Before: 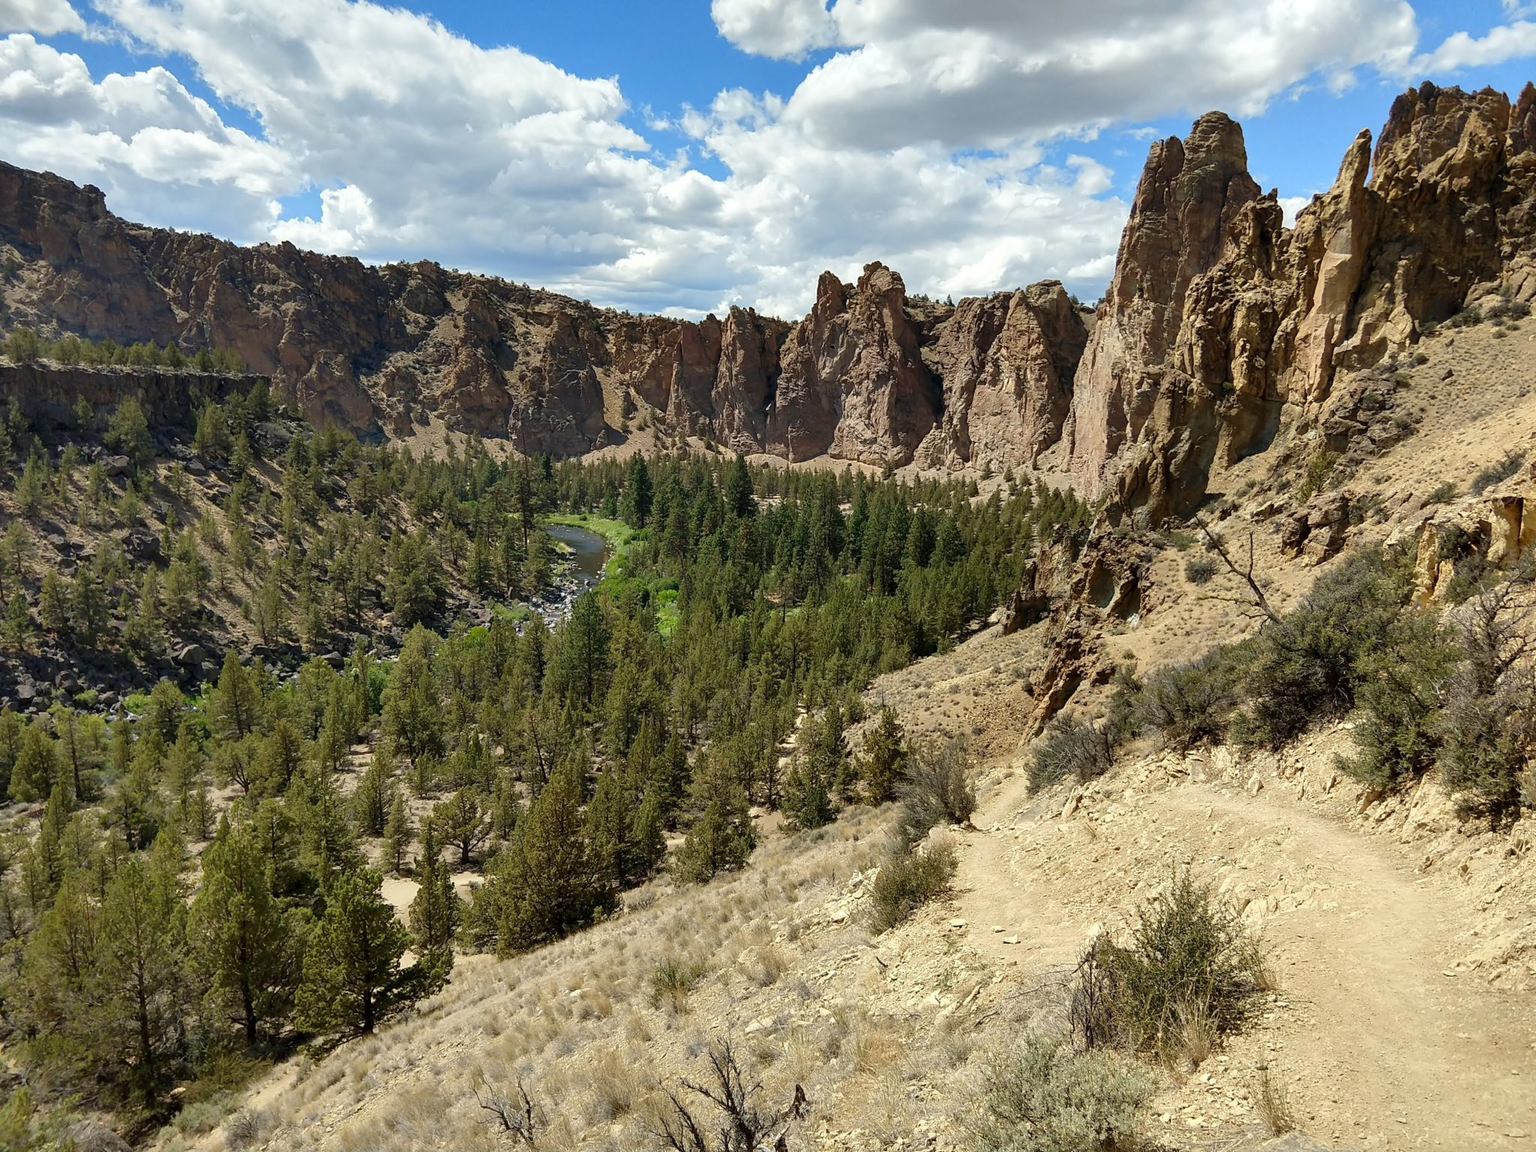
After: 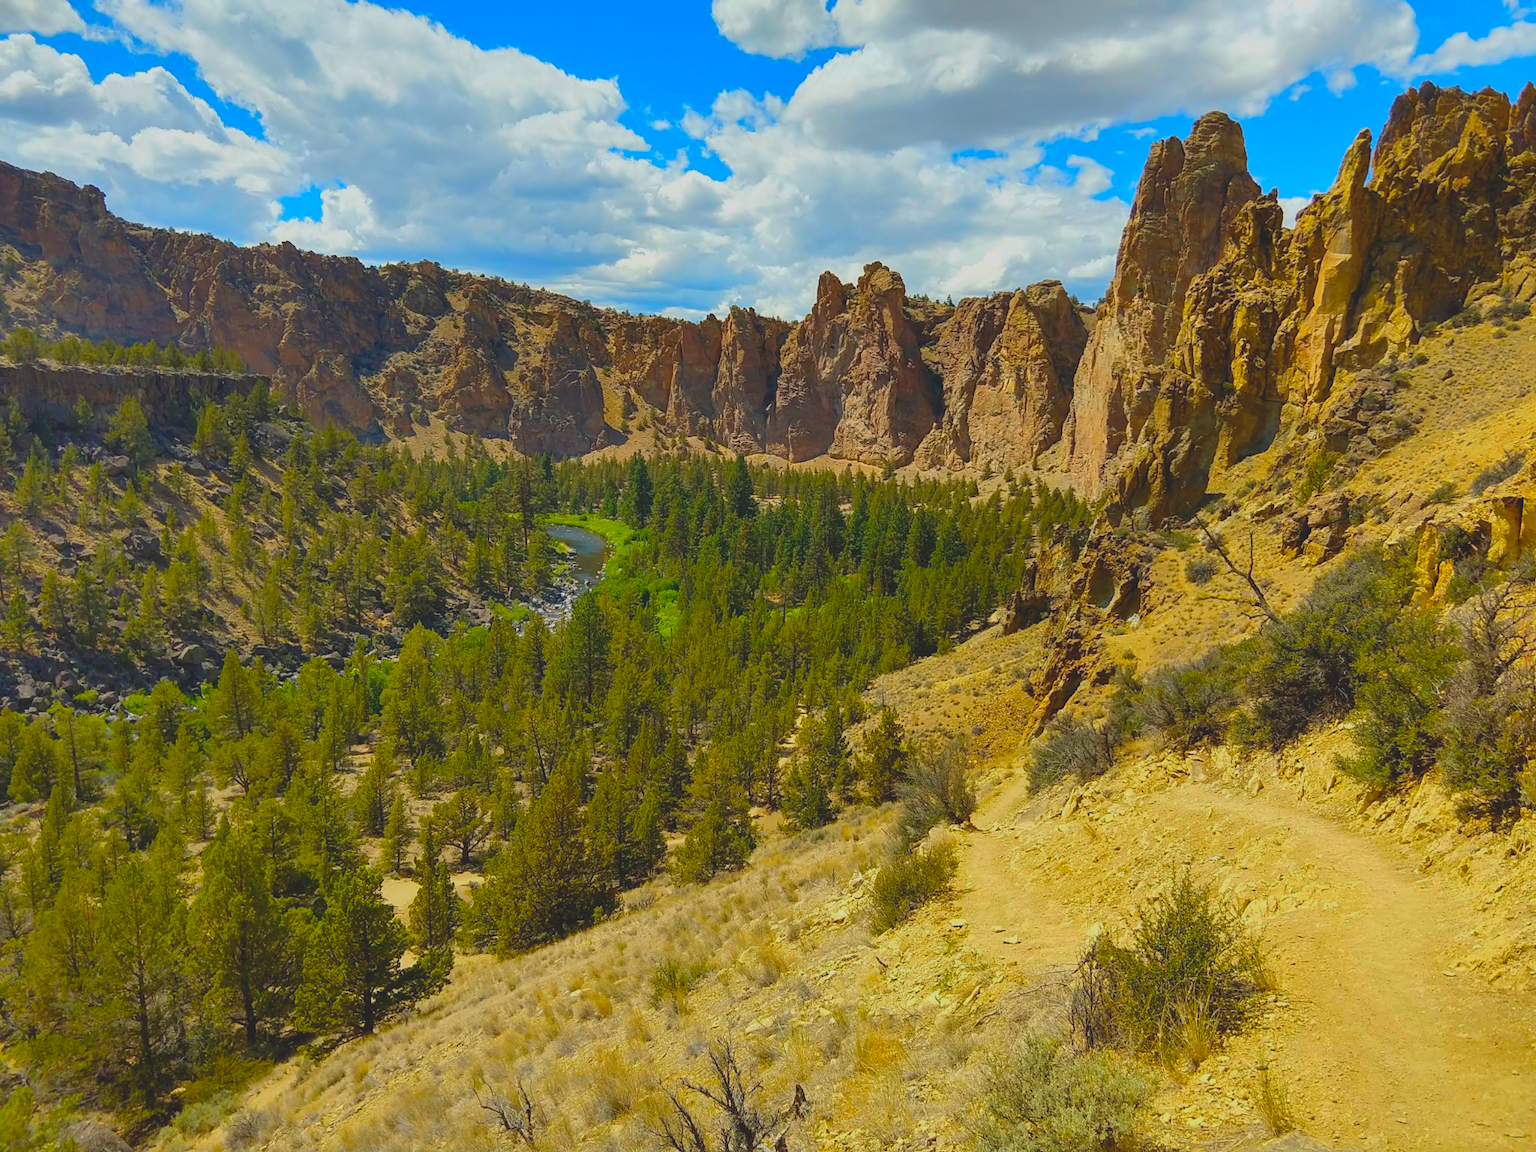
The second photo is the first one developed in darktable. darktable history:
color balance rgb: linear chroma grading › shadows -30.355%, linear chroma grading › global chroma 34.533%, perceptual saturation grading › global saturation 43.01%, global vibrance 20%
contrast brightness saturation: contrast -0.272
